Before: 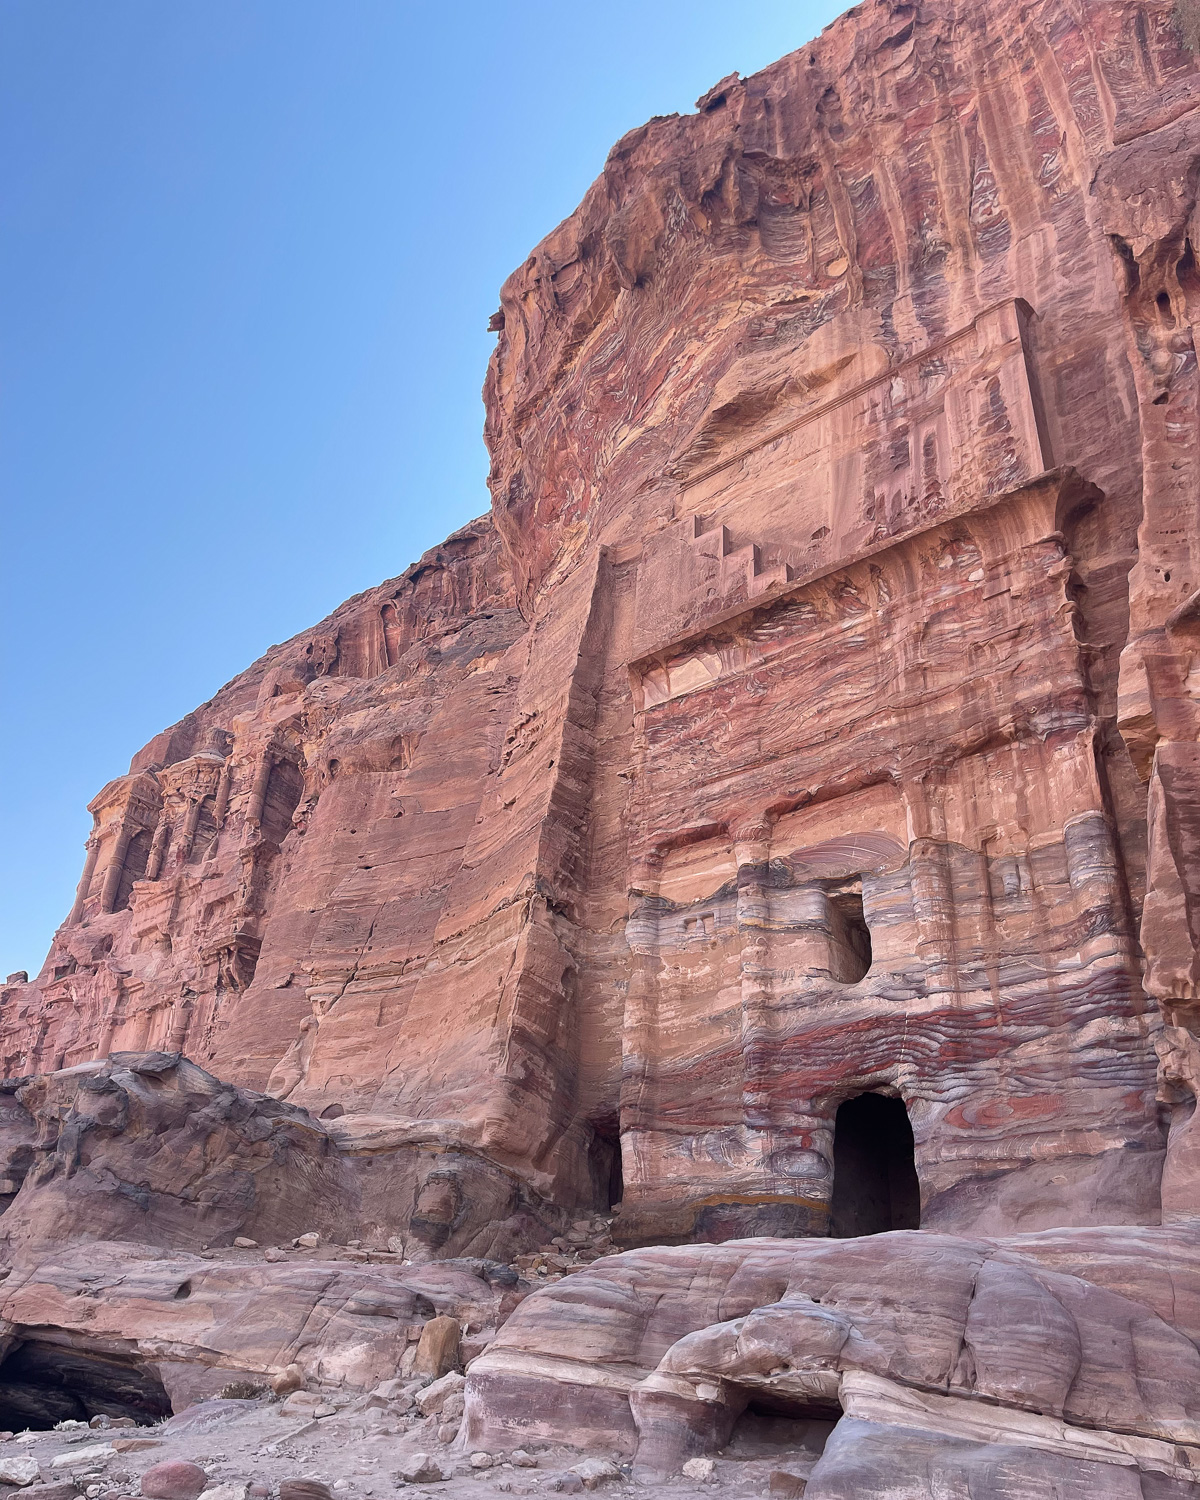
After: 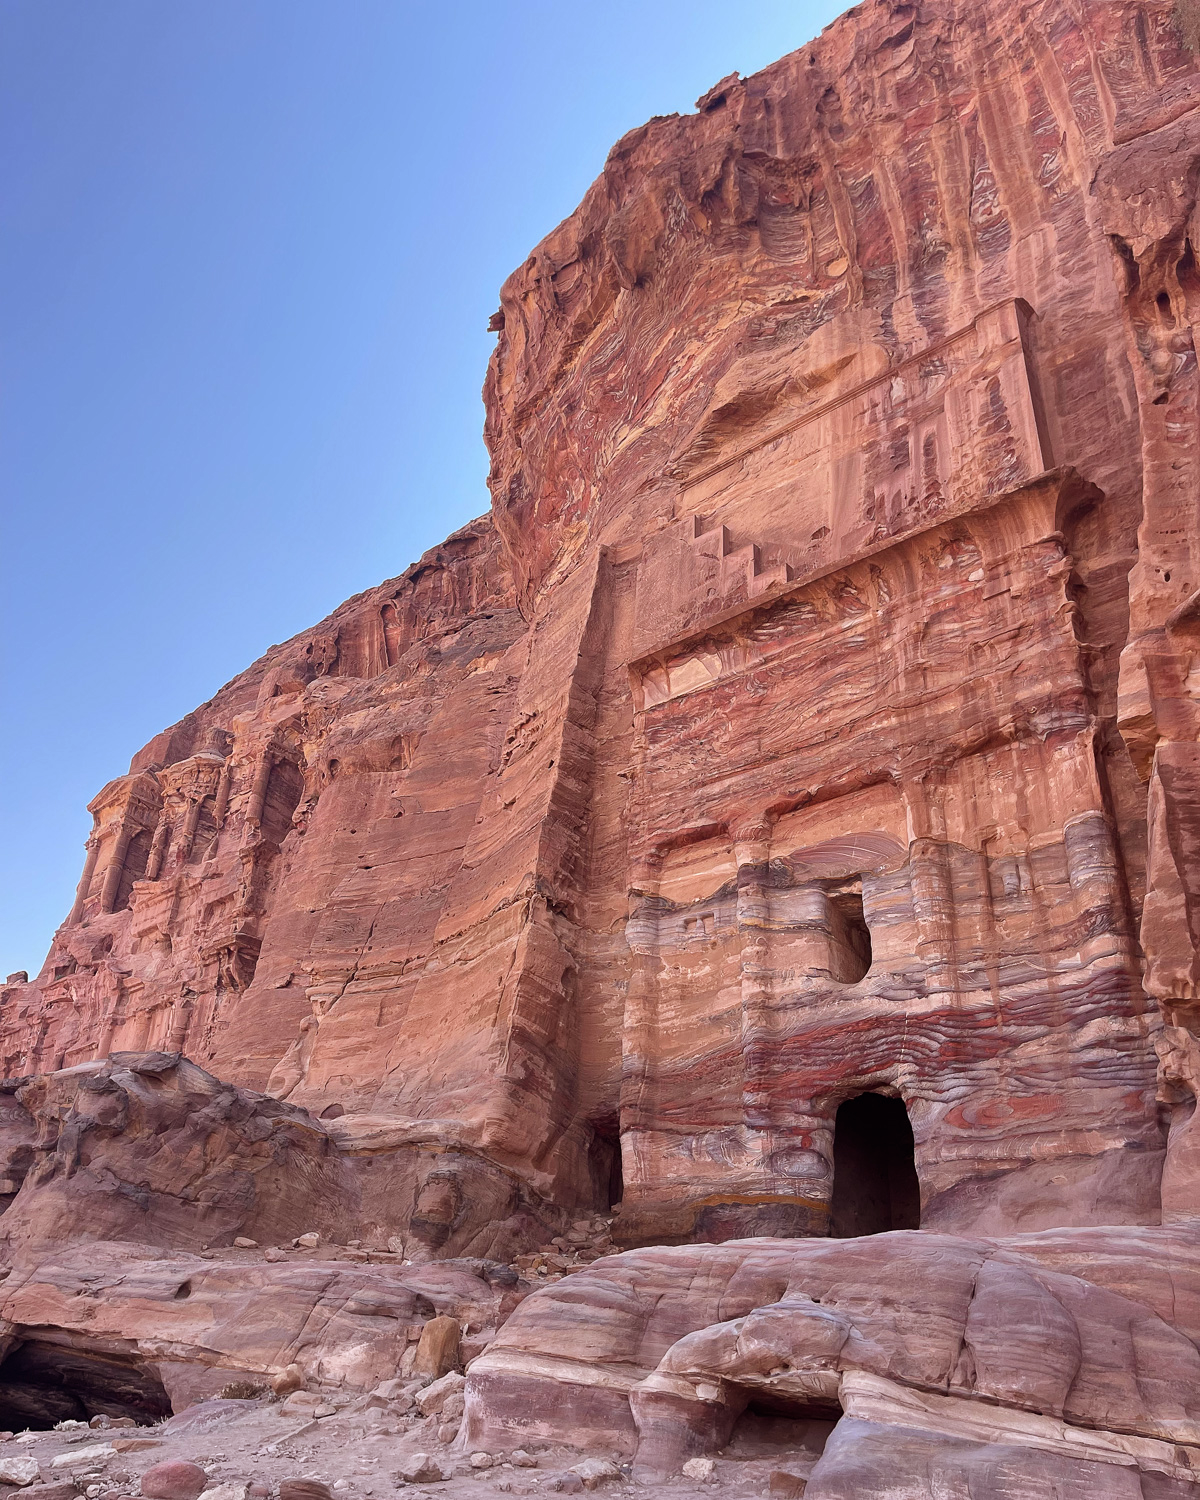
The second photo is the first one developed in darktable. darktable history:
rgb levels: mode RGB, independent channels, levels [[0, 0.5, 1], [0, 0.521, 1], [0, 0.536, 1]]
tone equalizer: -8 EV -1.84 EV, -7 EV -1.16 EV, -6 EV -1.62 EV, smoothing diameter 25%, edges refinement/feathering 10, preserve details guided filter
